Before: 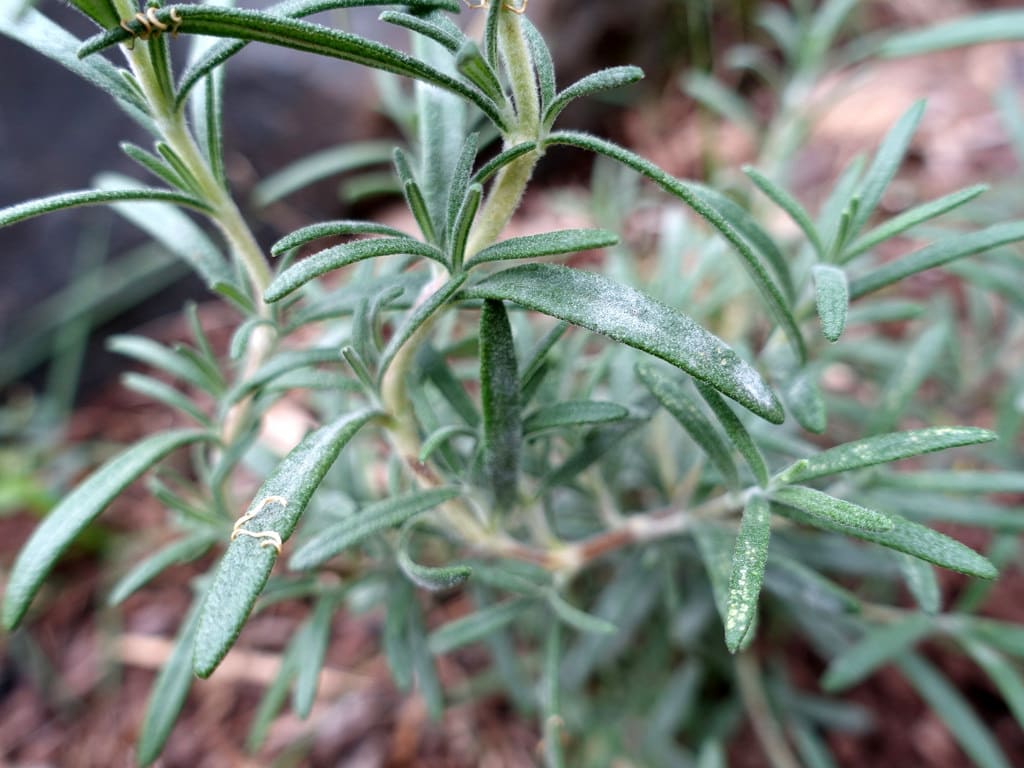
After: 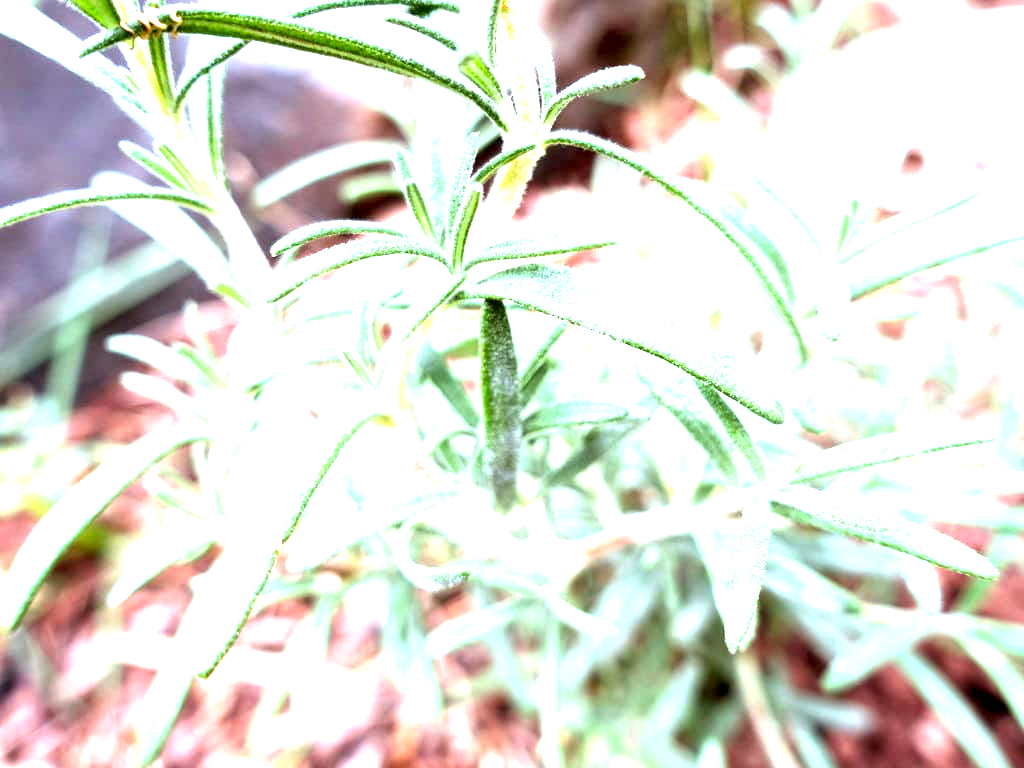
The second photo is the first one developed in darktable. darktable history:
exposure: black level correction 0.001, exposure 2.607 EV, compensate exposure bias true, compensate highlight preservation false
rgb levels: mode RGB, independent channels, levels [[0, 0.5, 1], [0, 0.521, 1], [0, 0.536, 1]]
